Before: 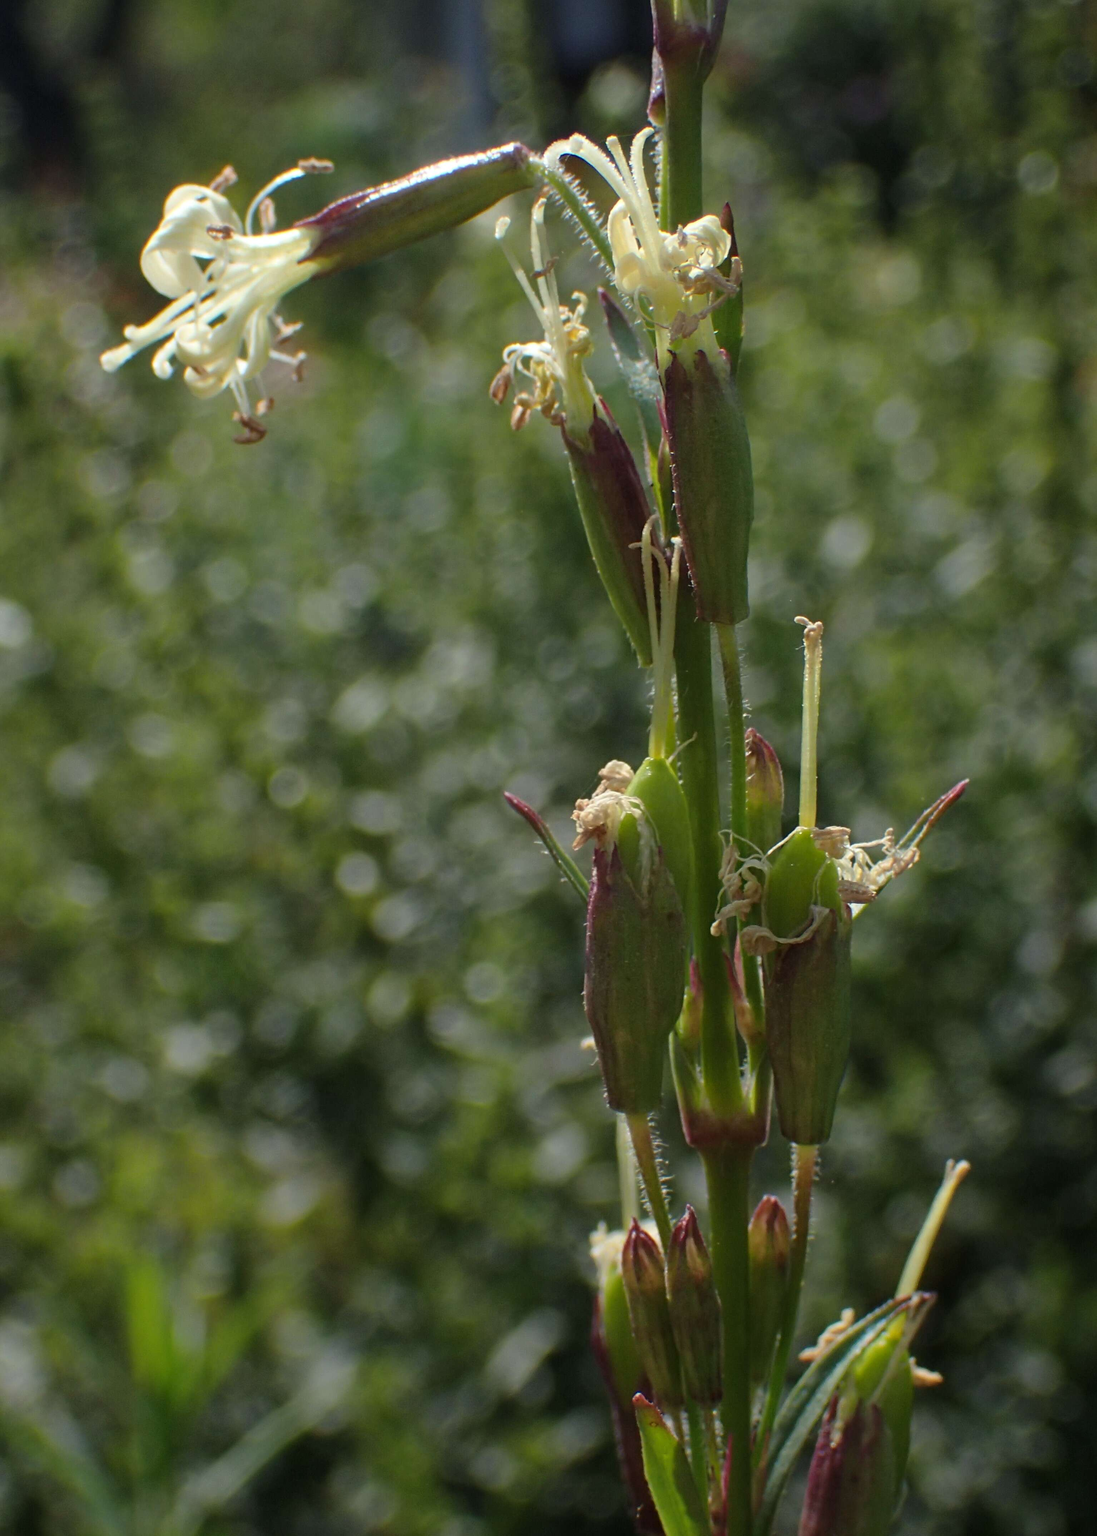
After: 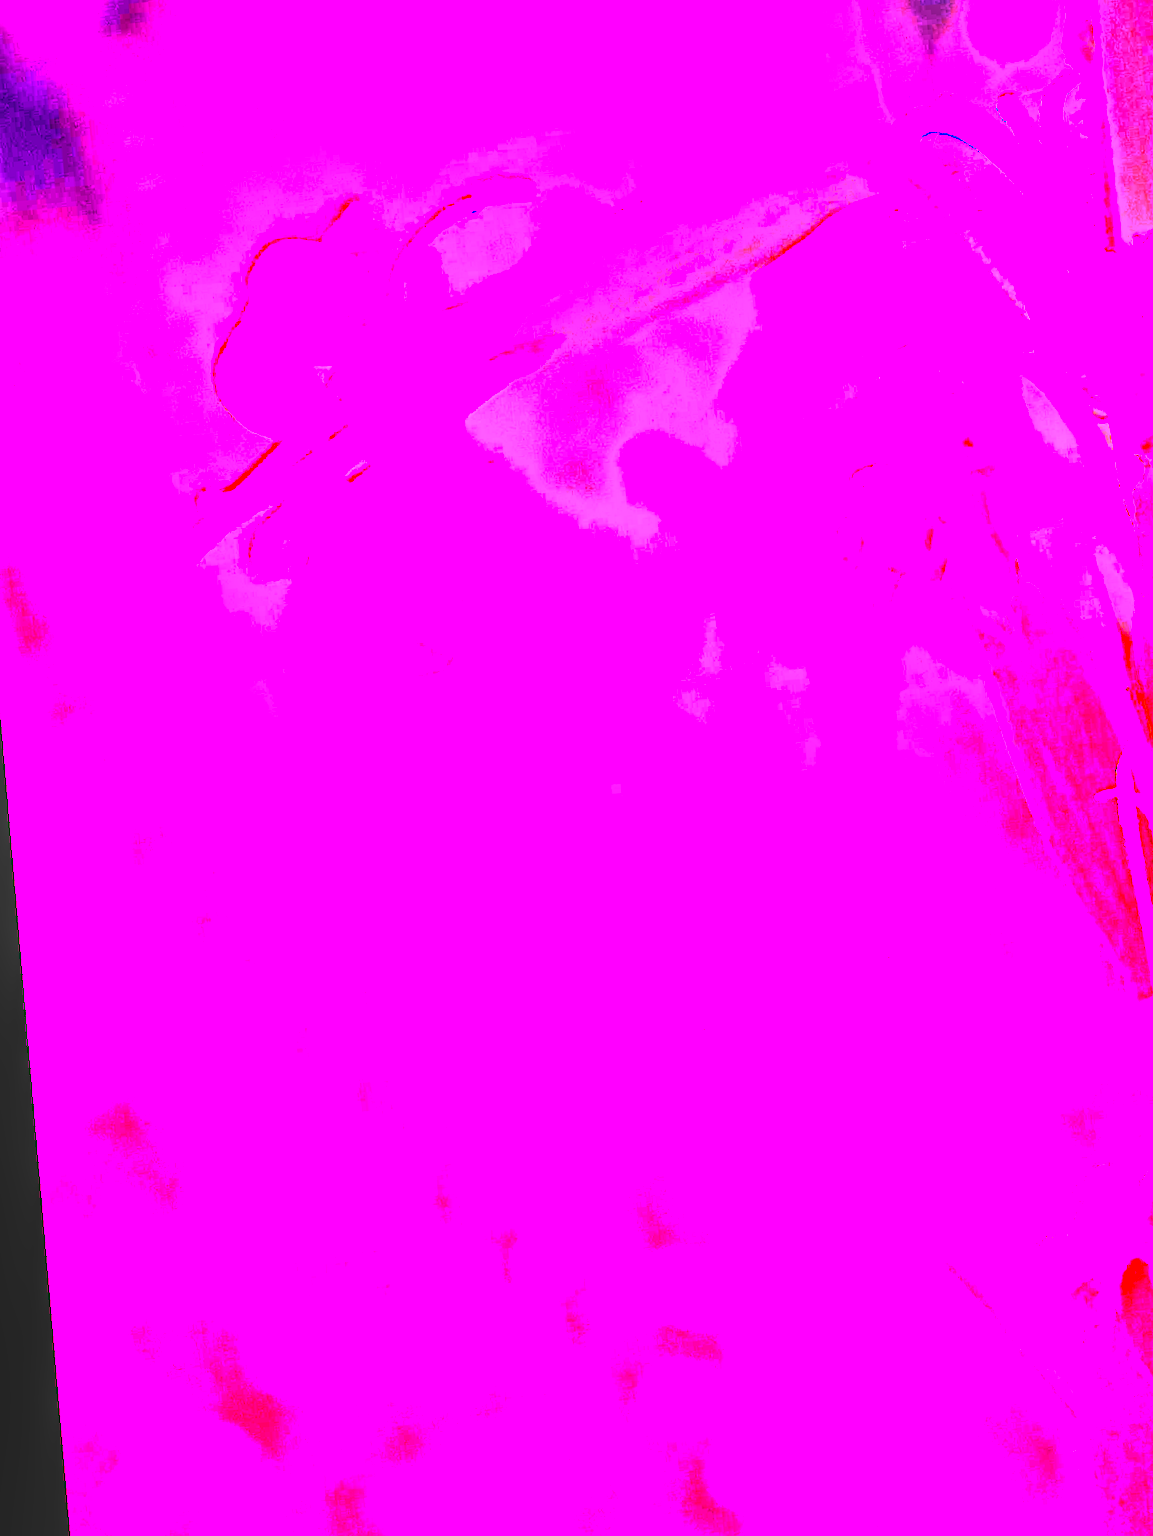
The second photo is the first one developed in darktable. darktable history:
crop and rotate: left 3.047%, top 7.509%, right 42.236%, bottom 37.598%
white balance: red 8, blue 8
local contrast: detail 154%
contrast brightness saturation: saturation 0.18
rotate and perspective: rotation -4.86°, automatic cropping off
